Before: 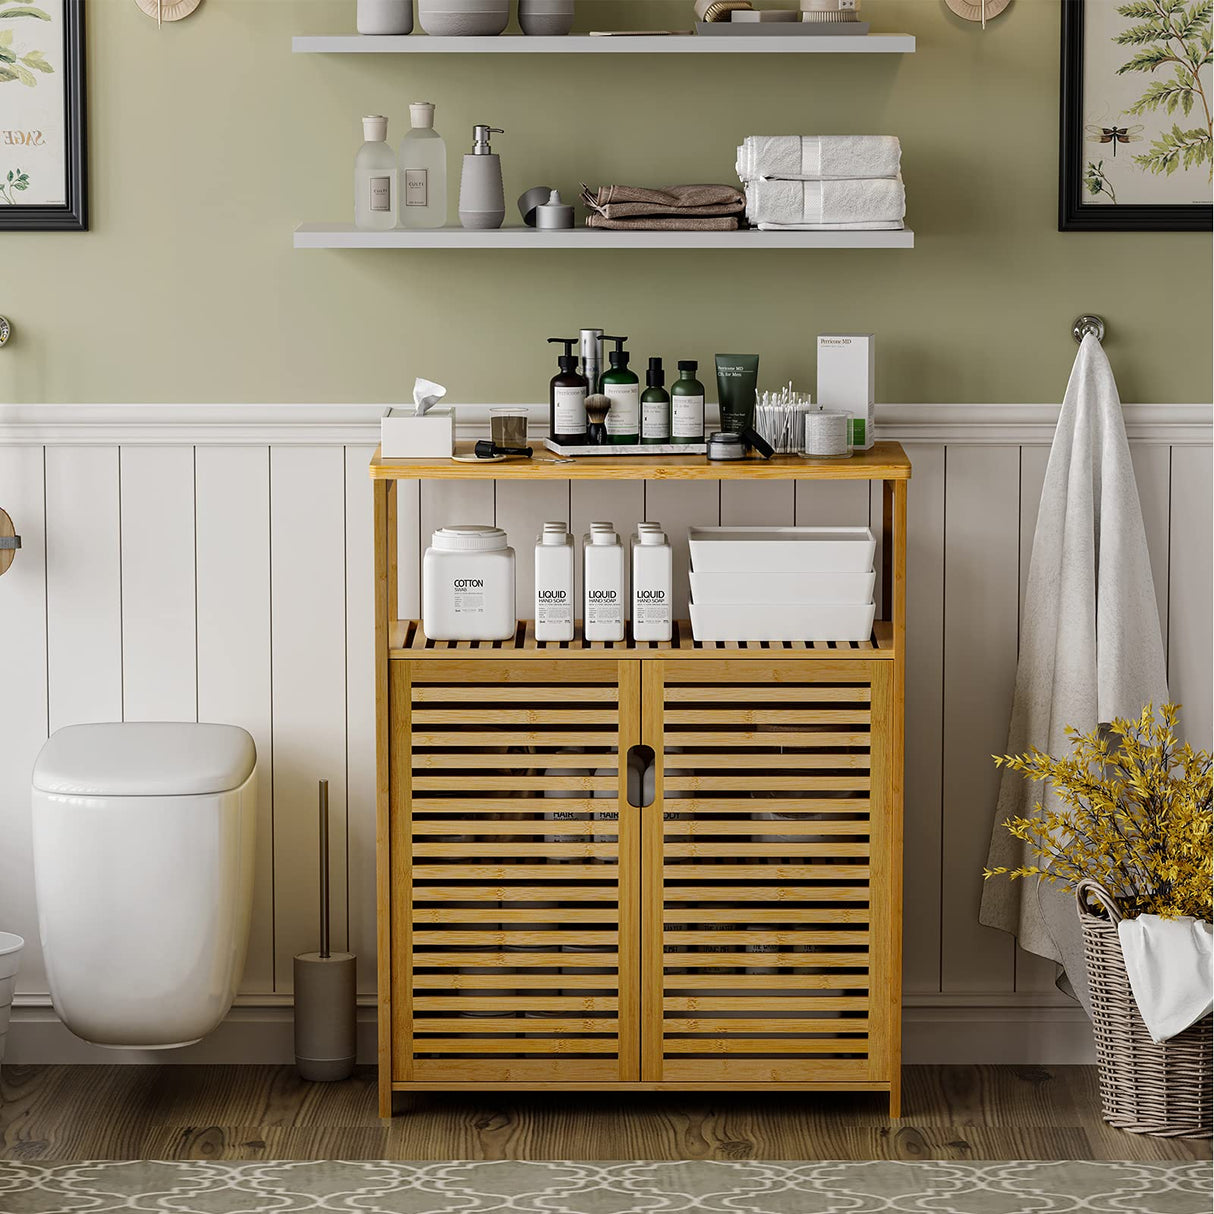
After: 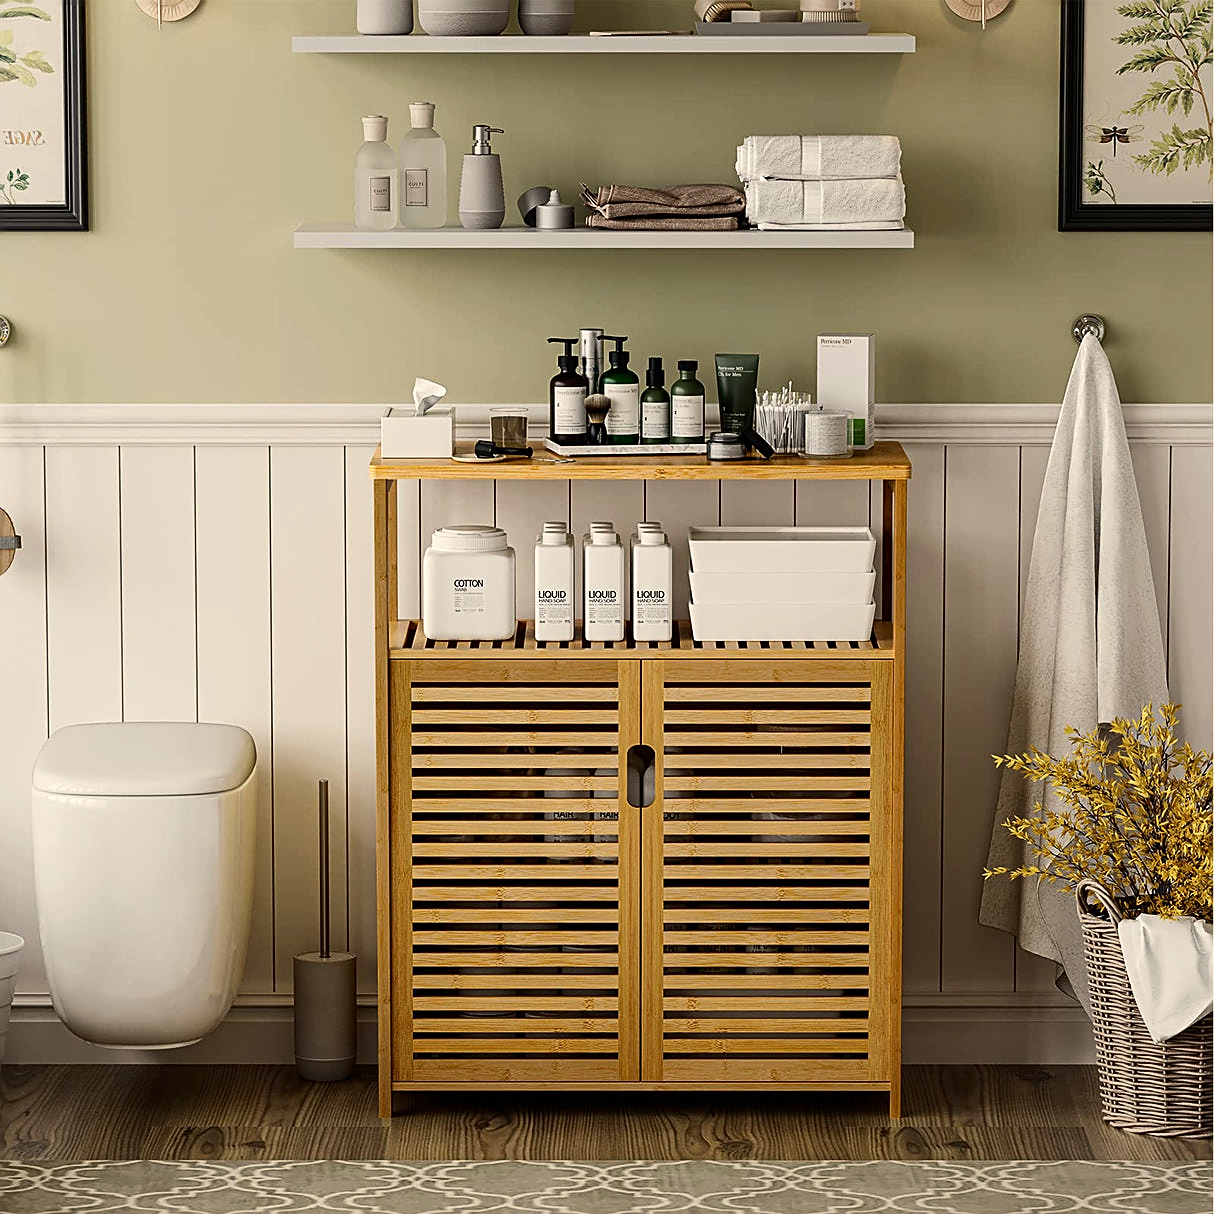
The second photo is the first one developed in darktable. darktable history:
contrast brightness saturation: contrast 0.14
white balance: red 1.045, blue 0.932
sharpen: on, module defaults
